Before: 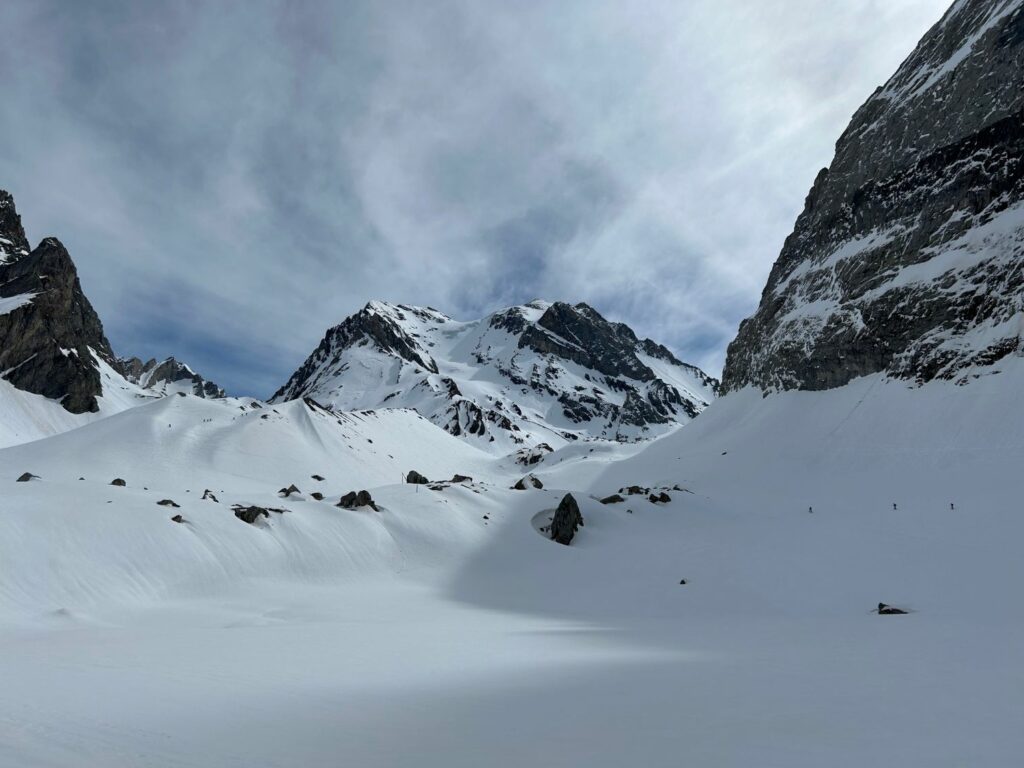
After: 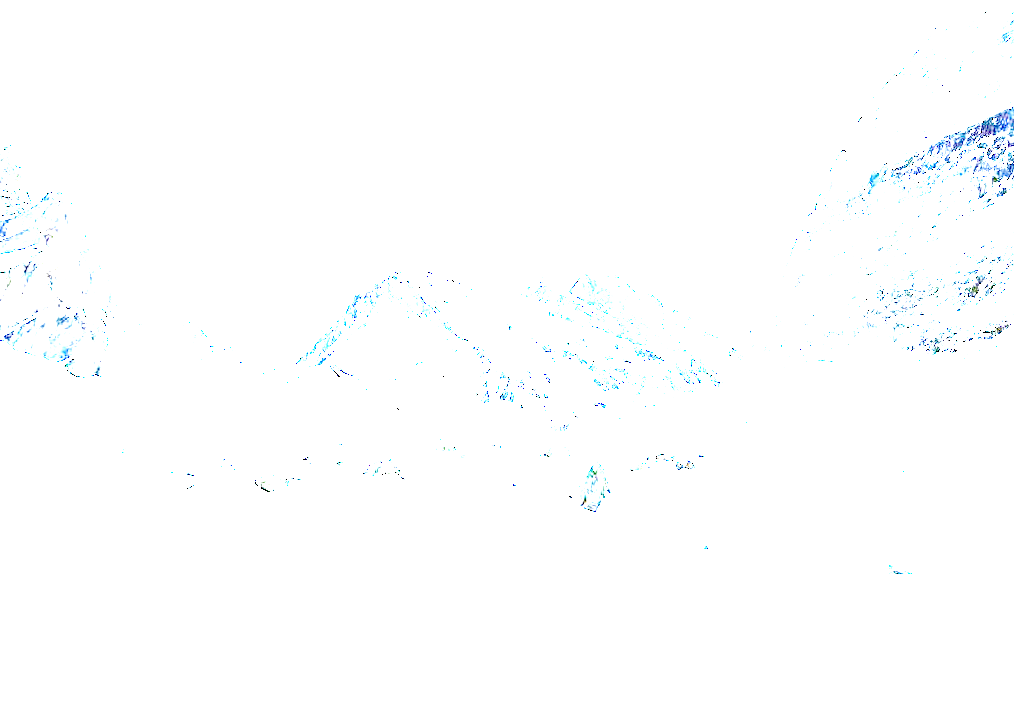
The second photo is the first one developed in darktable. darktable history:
exposure: exposure 8 EV, compensate highlight preservation false
rotate and perspective: rotation 0.679°, lens shift (horizontal) 0.136, crop left 0.009, crop right 0.991, crop top 0.078, crop bottom 0.95
